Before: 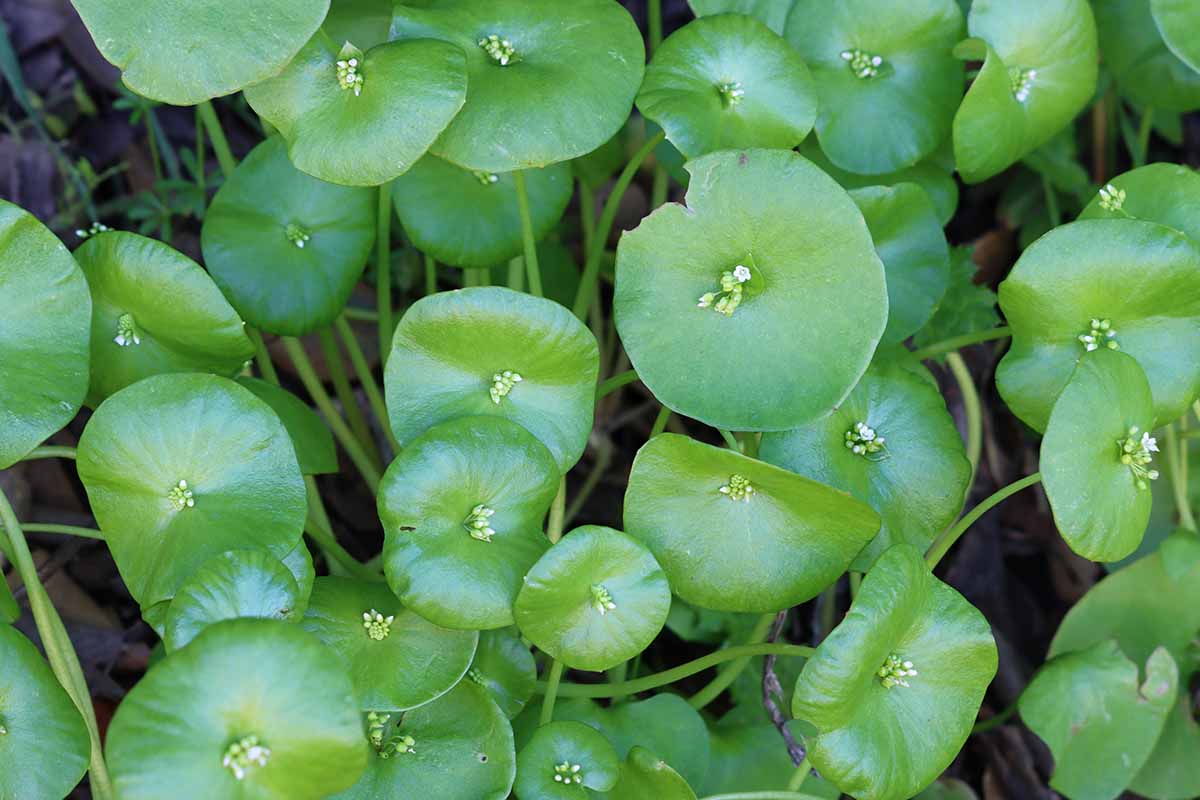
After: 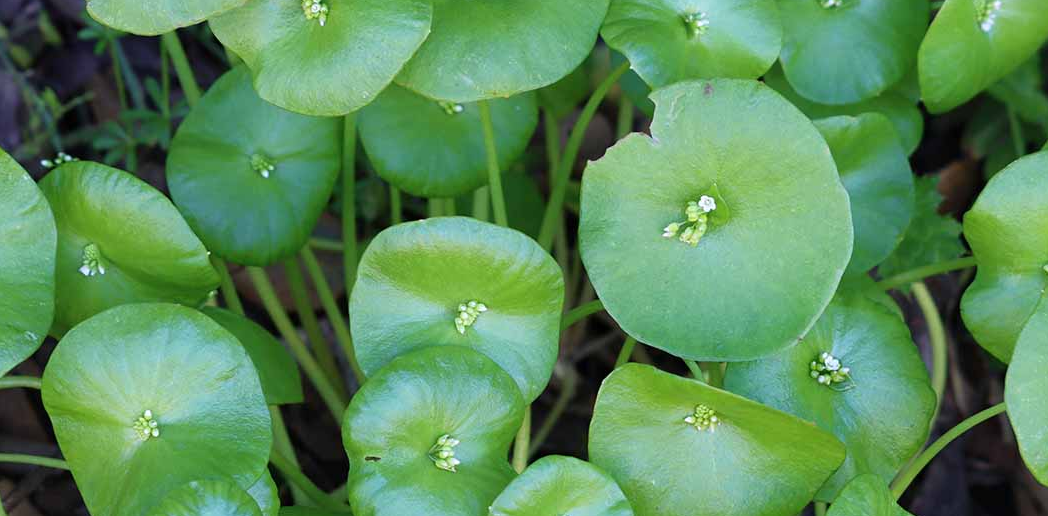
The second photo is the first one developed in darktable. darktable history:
crop: left 2.927%, top 8.816%, right 9.668%, bottom 26.571%
